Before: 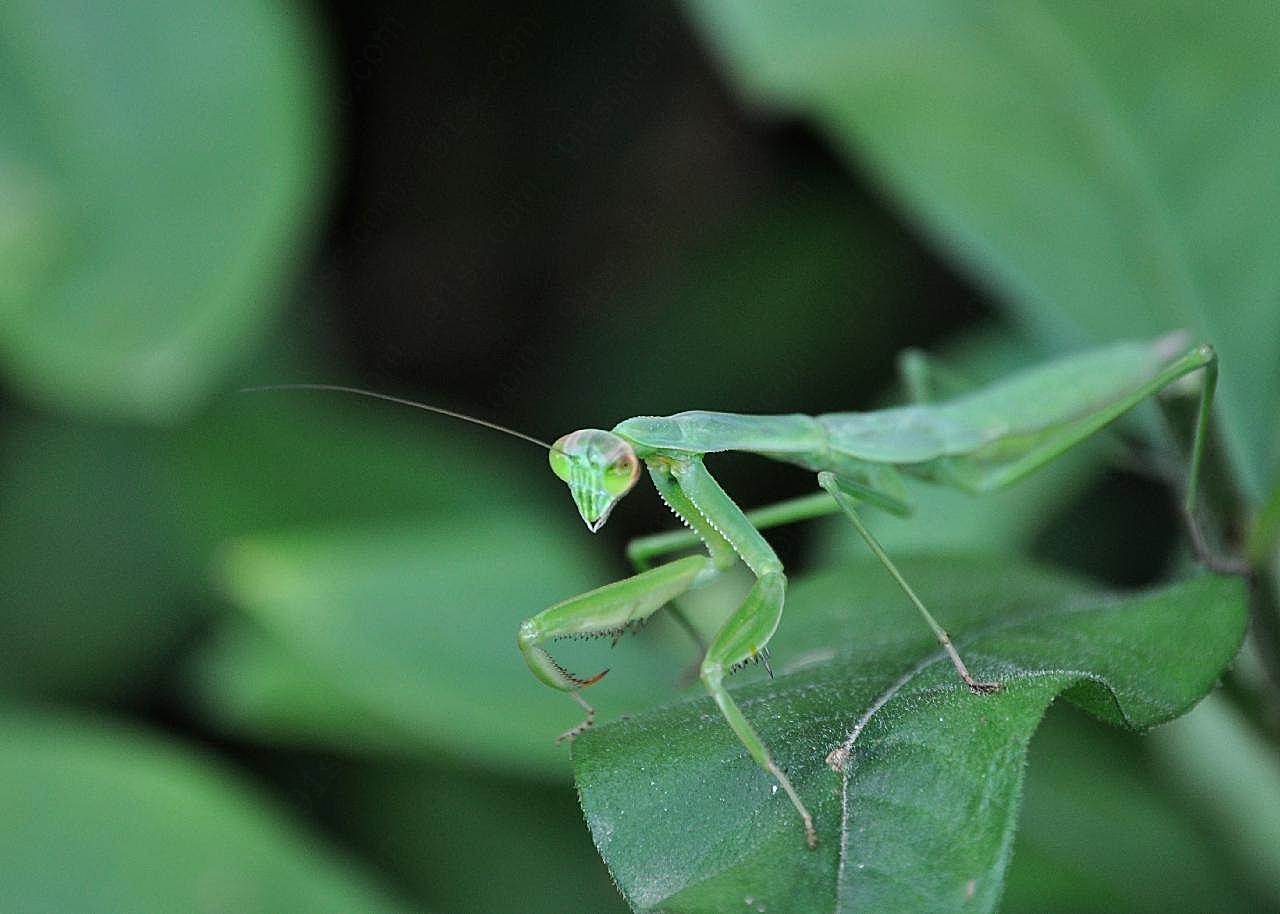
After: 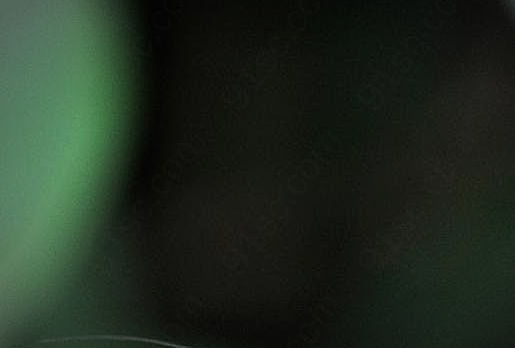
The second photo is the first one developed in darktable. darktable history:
crop: left 15.646%, top 5.428%, right 44.048%, bottom 56.415%
vignetting: fall-off start 67.8%, fall-off radius 67.34%, automatic ratio true, unbound false
